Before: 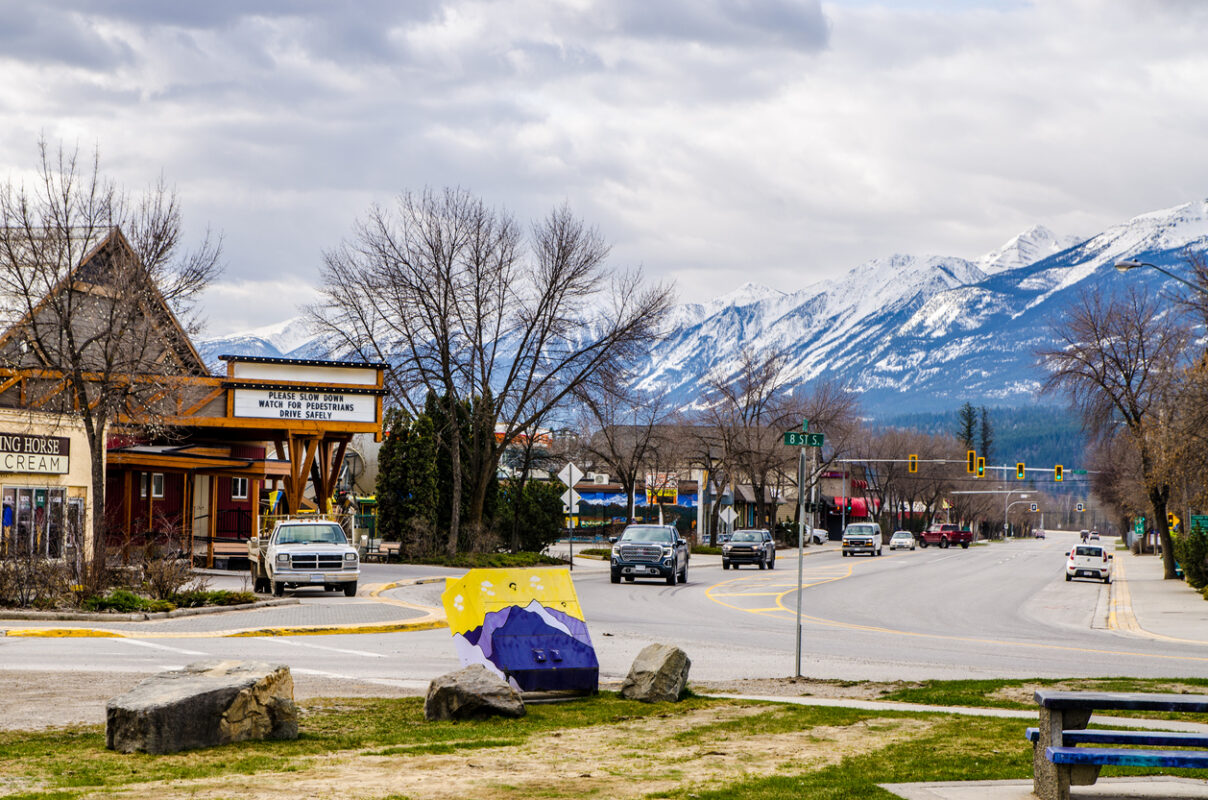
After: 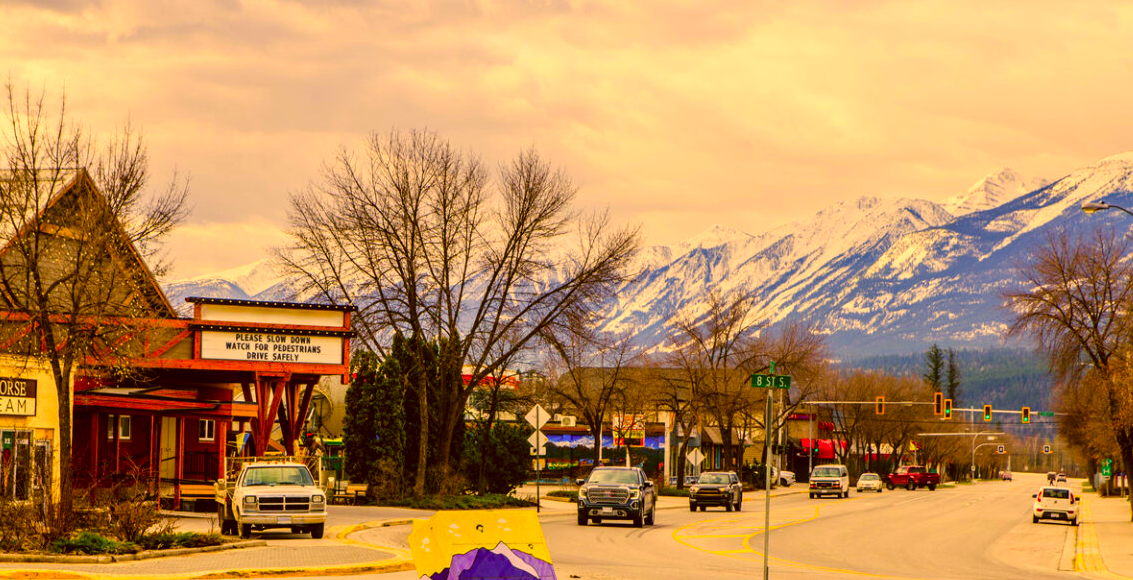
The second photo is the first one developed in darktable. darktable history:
crop: left 2.737%, top 7.287%, right 3.421%, bottom 20.179%
color correction: highlights a* 10.44, highlights b* 30.04, shadows a* 2.73, shadows b* 17.51, saturation 1.72
